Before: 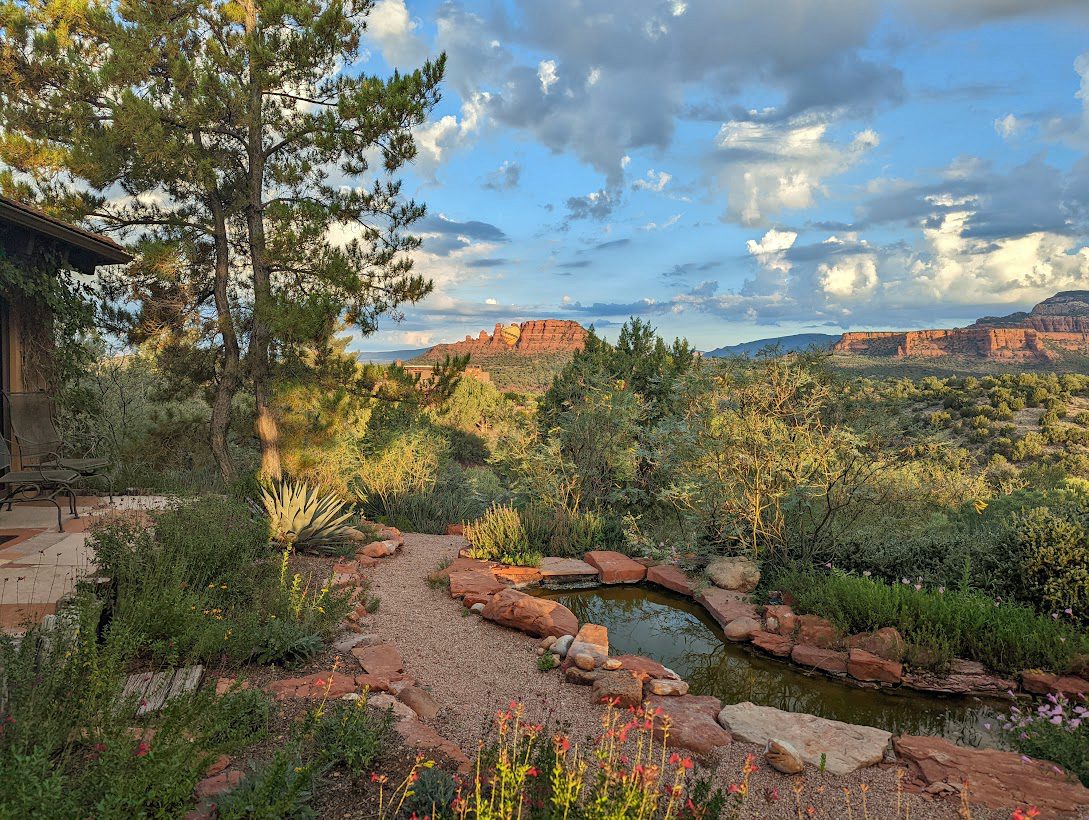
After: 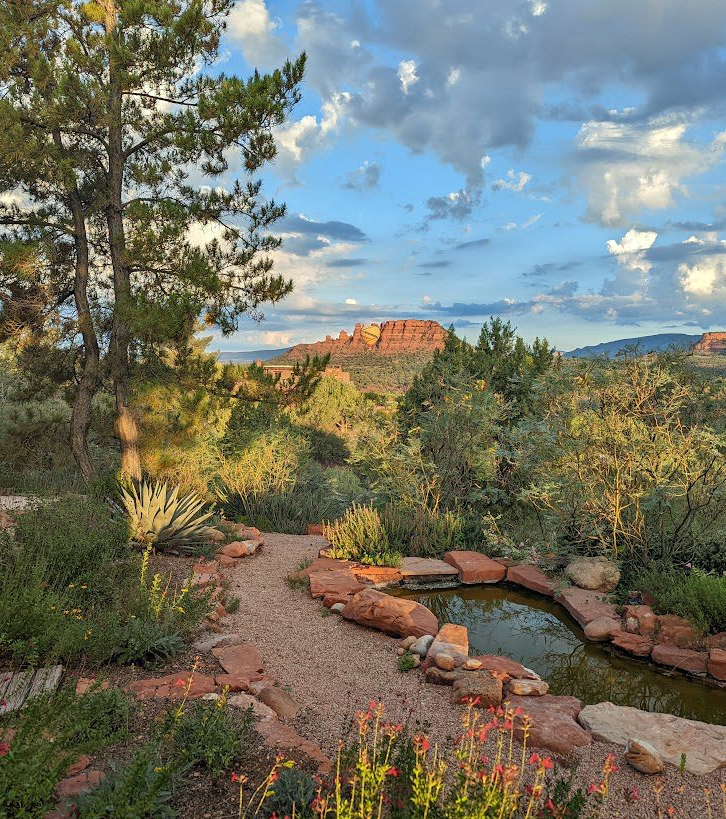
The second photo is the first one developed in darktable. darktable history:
crop and rotate: left 12.868%, right 20.459%
